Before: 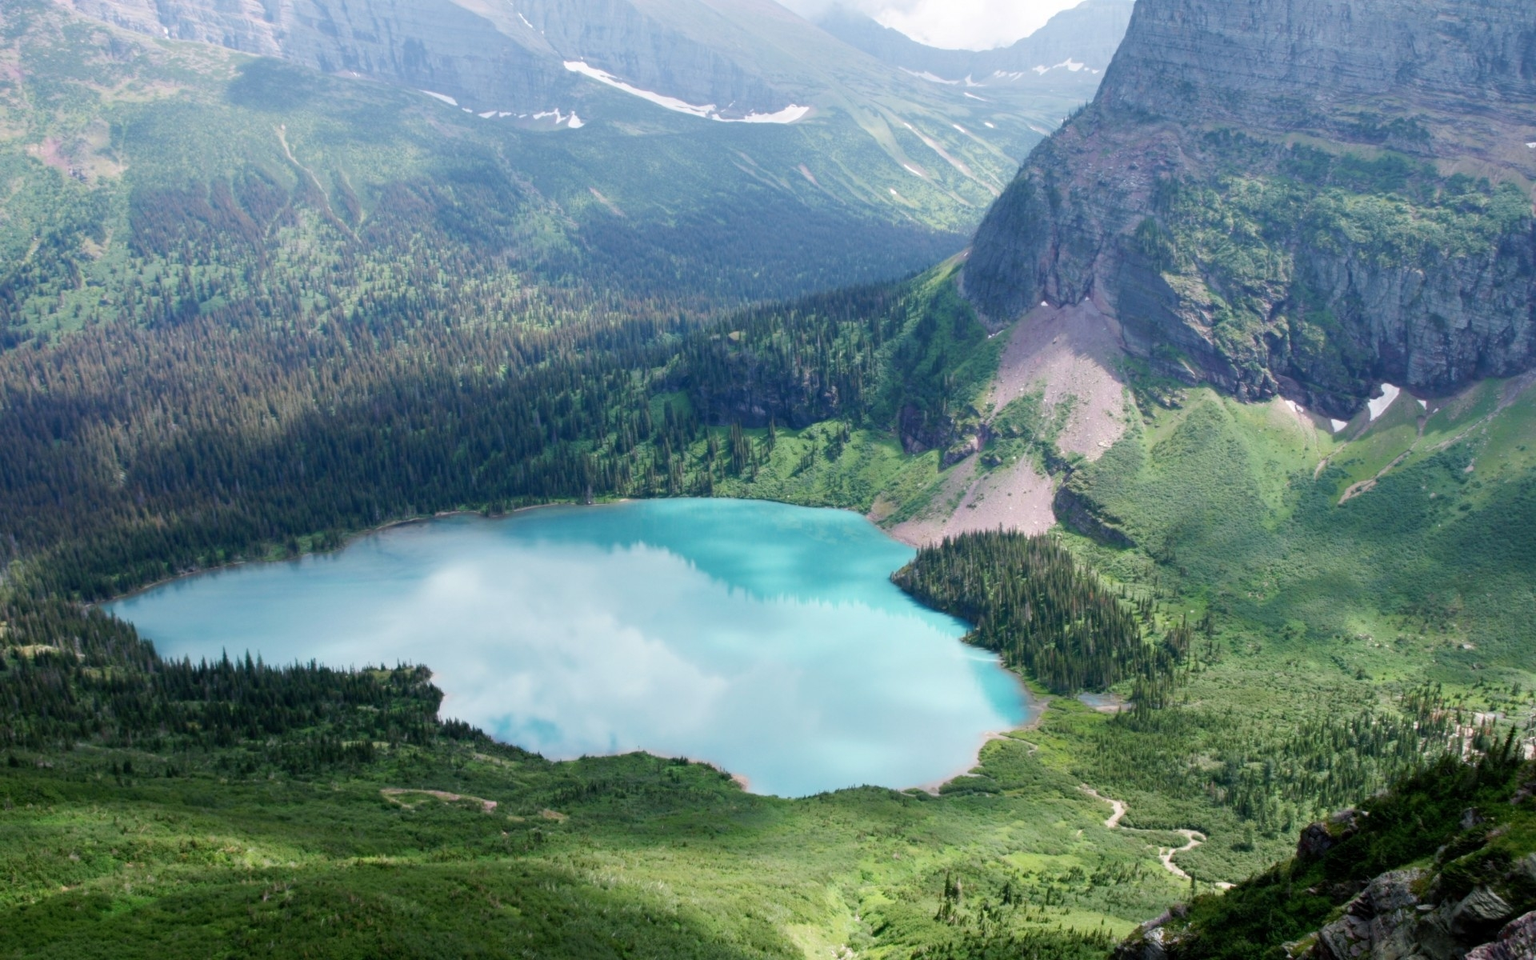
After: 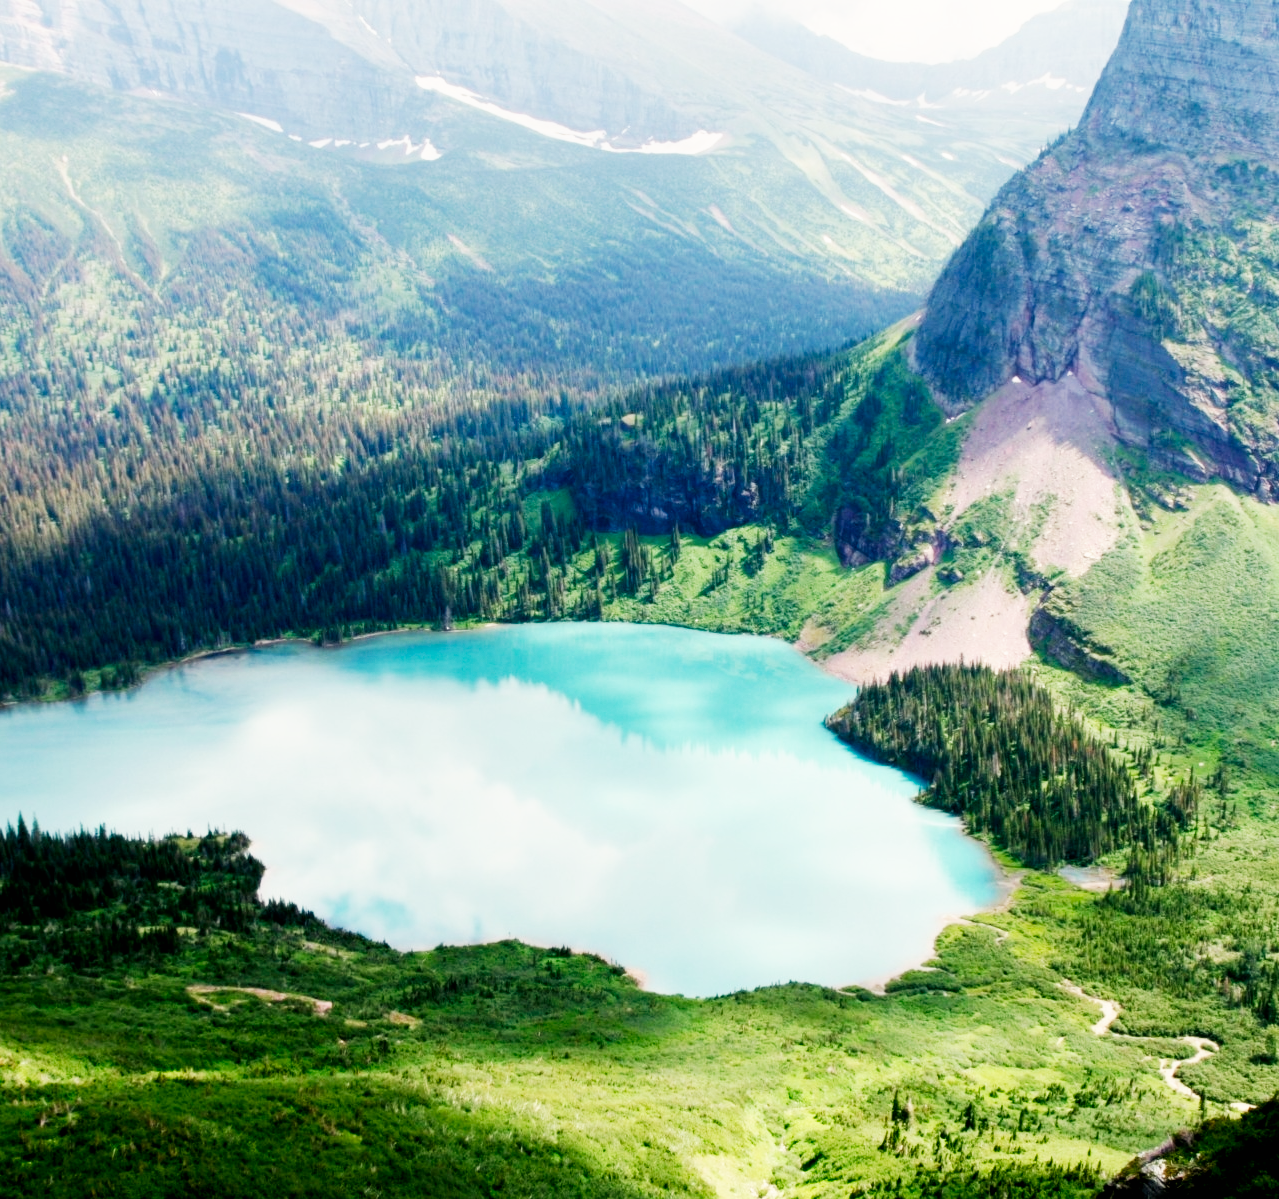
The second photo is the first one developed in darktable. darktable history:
exposure: black level correction 0.011, exposure -0.478 EV, compensate highlight preservation false
white balance: red 1.045, blue 0.932
crop and rotate: left 15.055%, right 18.278%
base curve: curves: ch0 [(0, 0) (0.007, 0.004) (0.027, 0.03) (0.046, 0.07) (0.207, 0.54) (0.442, 0.872) (0.673, 0.972) (1, 1)], preserve colors none
